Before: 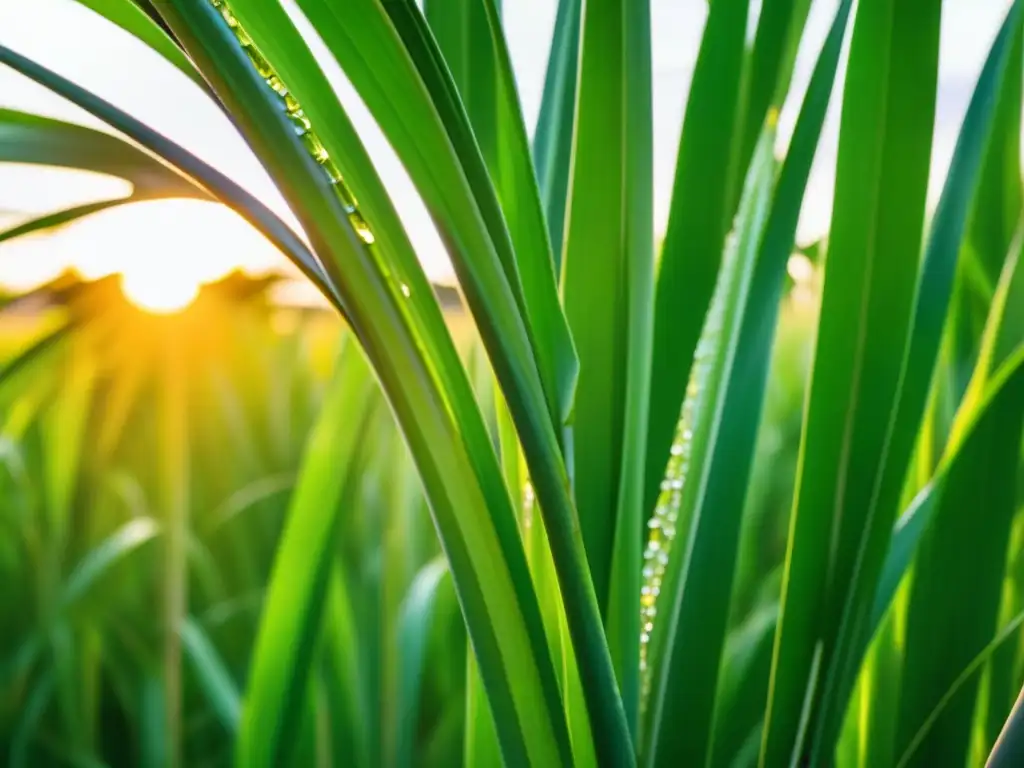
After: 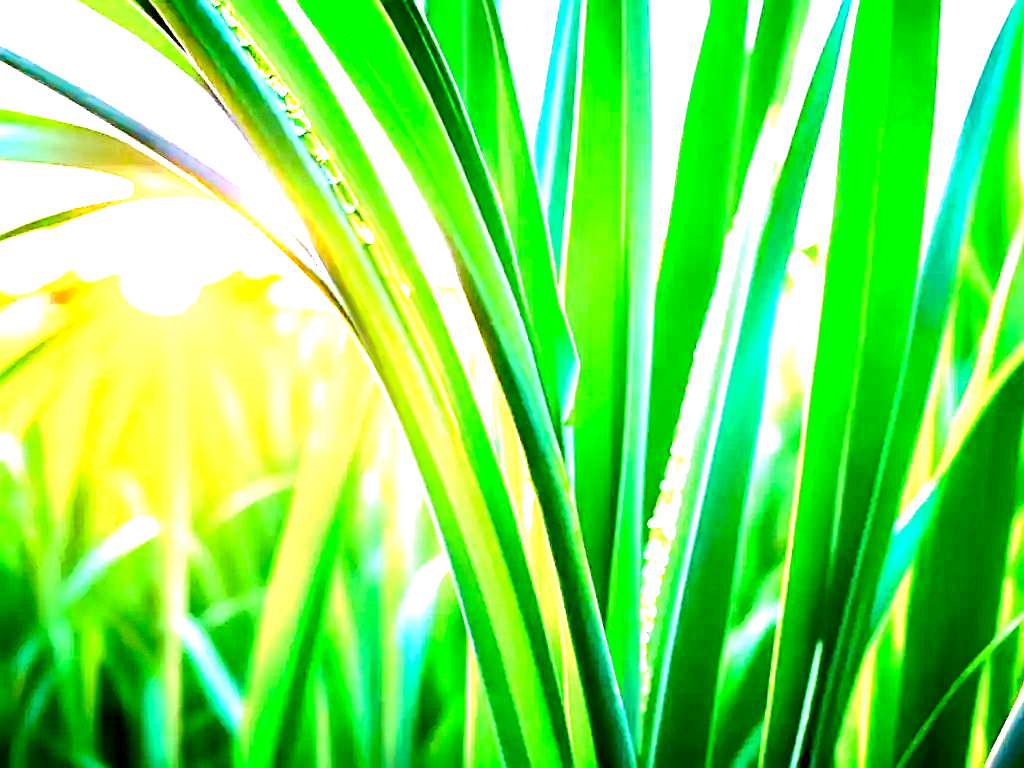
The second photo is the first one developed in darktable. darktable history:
sharpen: on, module defaults
color calibration: illuminant as shot in camera, x 0.37, y 0.382, temperature 4314.35 K
exposure: black level correction 0.015, exposure 1.763 EV, compensate highlight preservation false
tone equalizer: -8 EV -1.11 EV, -7 EV -1.03 EV, -6 EV -0.831 EV, -5 EV -0.608 EV, -3 EV 0.595 EV, -2 EV 0.859 EV, -1 EV 1 EV, +0 EV 1.07 EV, edges refinement/feathering 500, mask exposure compensation -1.57 EV, preserve details no
